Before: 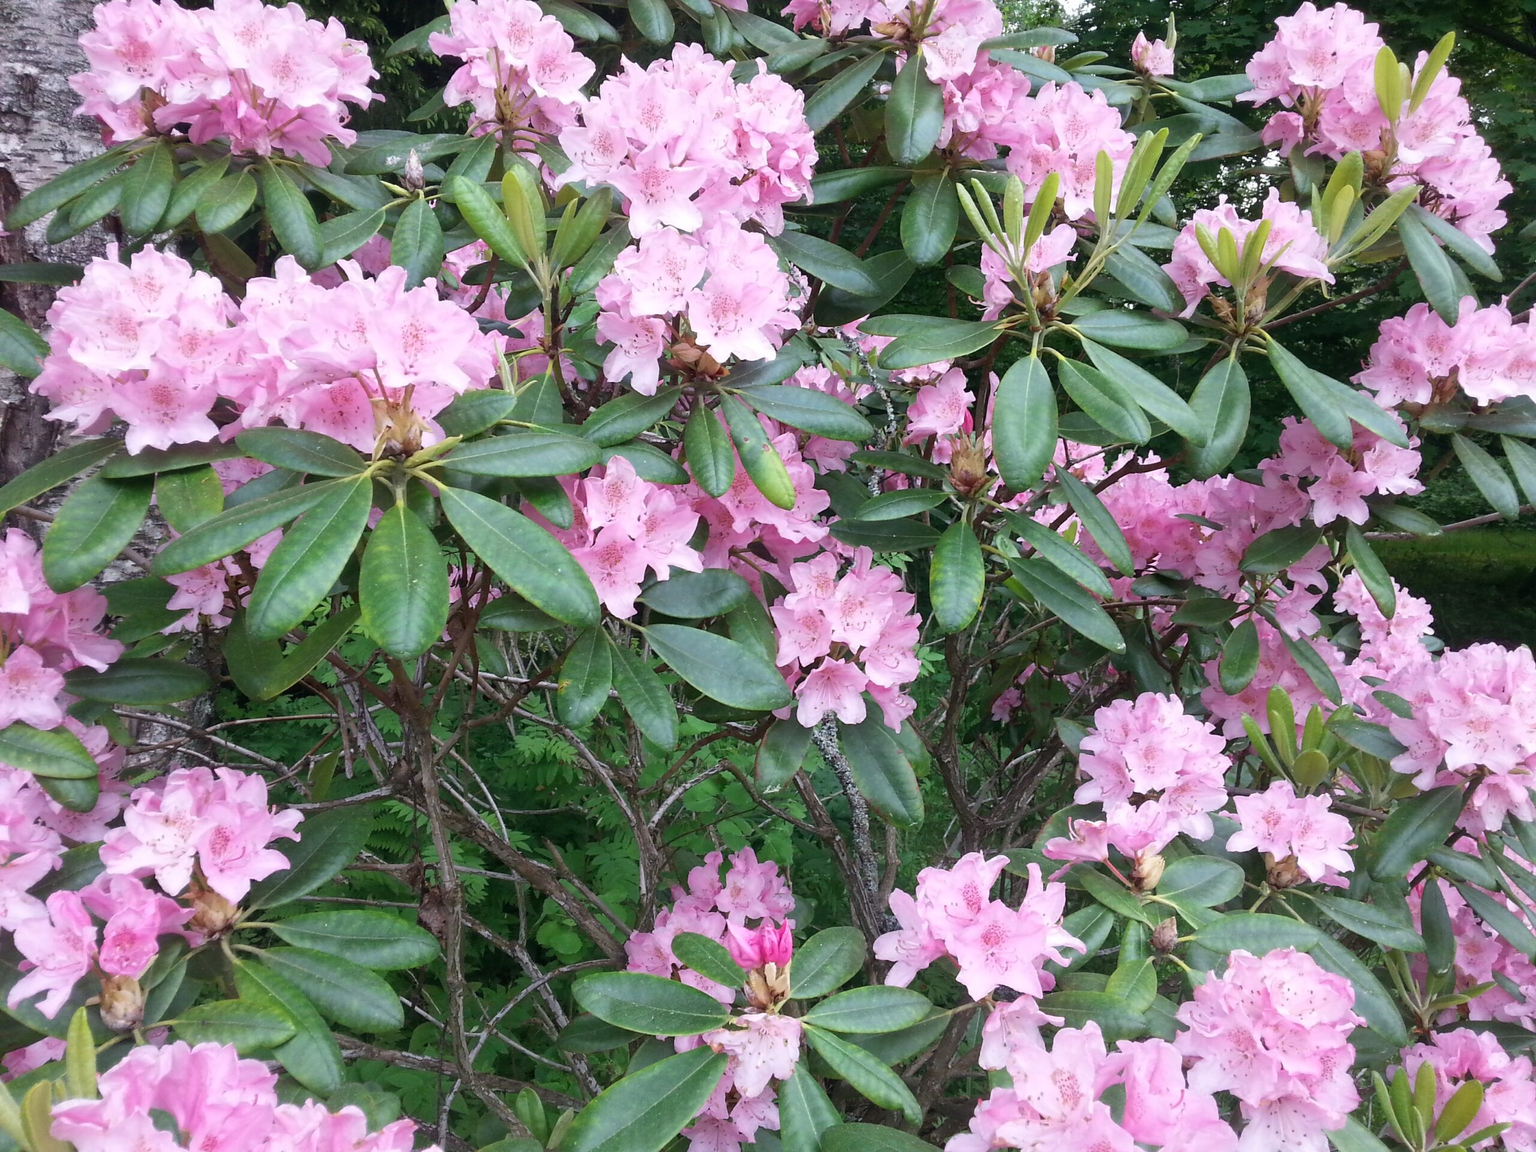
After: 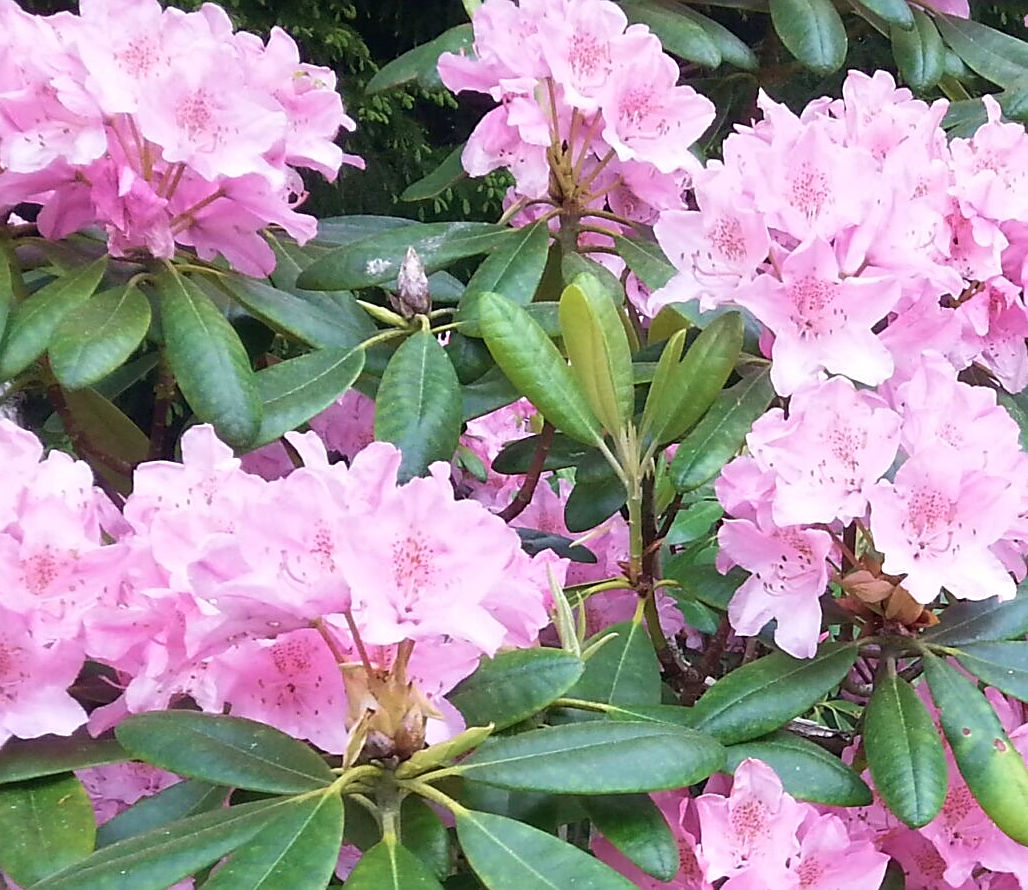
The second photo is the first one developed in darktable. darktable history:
sharpen: on, module defaults
crop and rotate: left 10.848%, top 0.059%, right 48.99%, bottom 53.548%
velvia: on, module defaults
tone equalizer: smoothing 1
